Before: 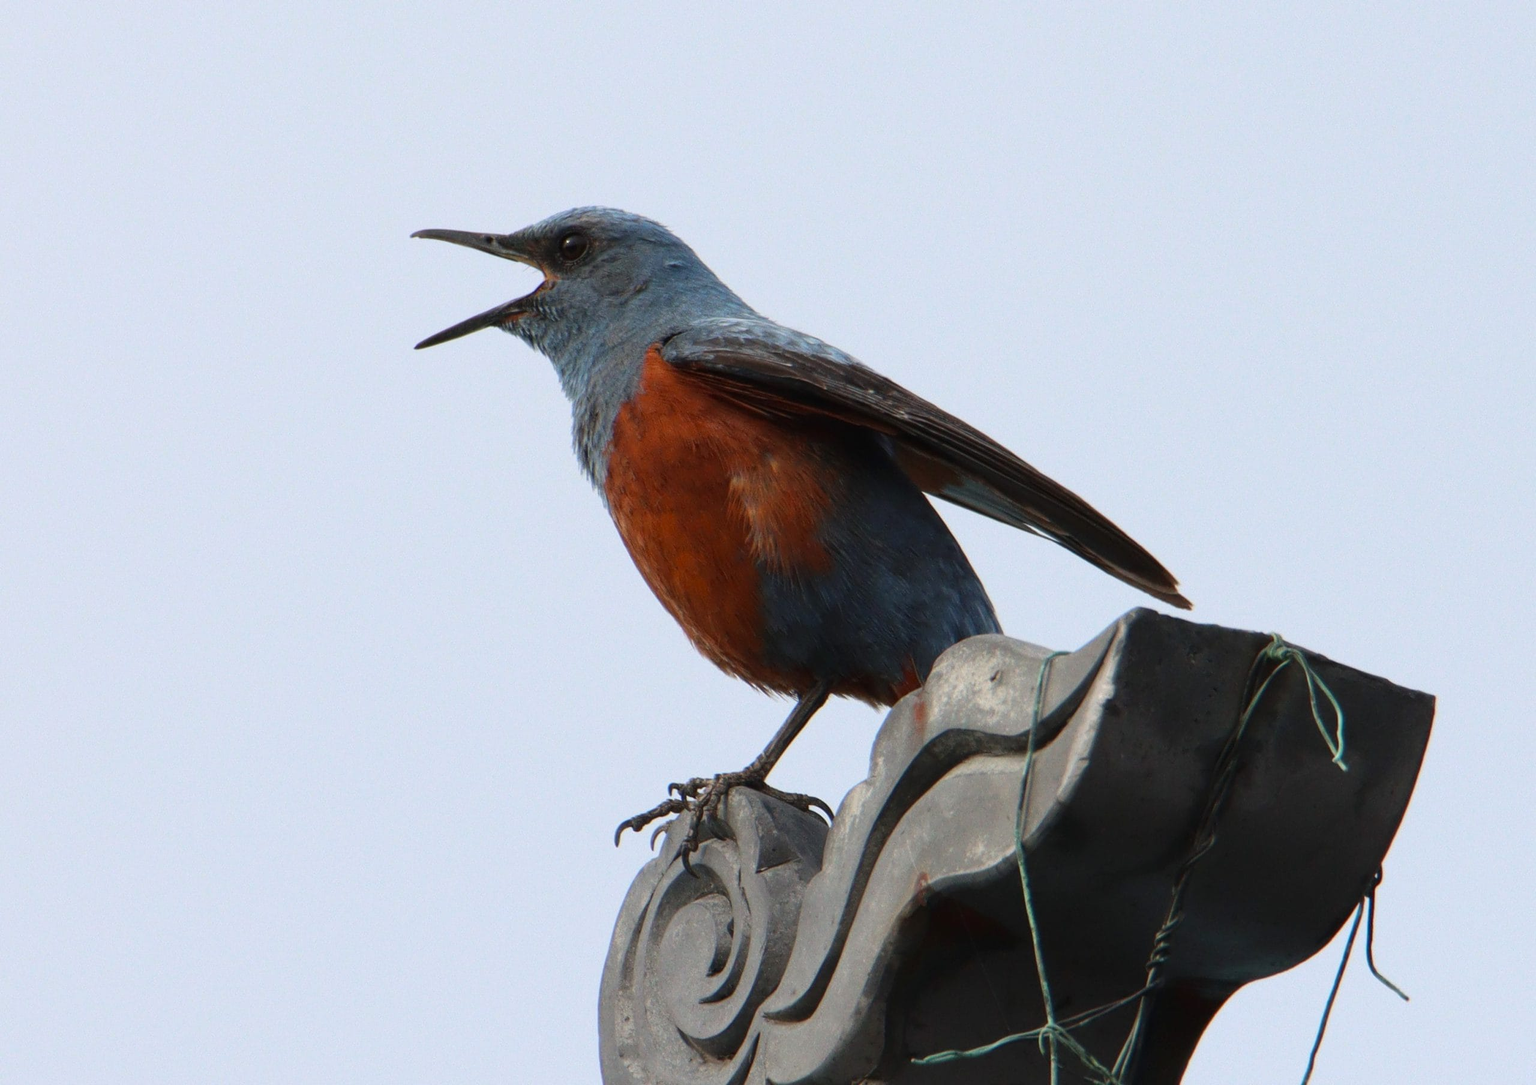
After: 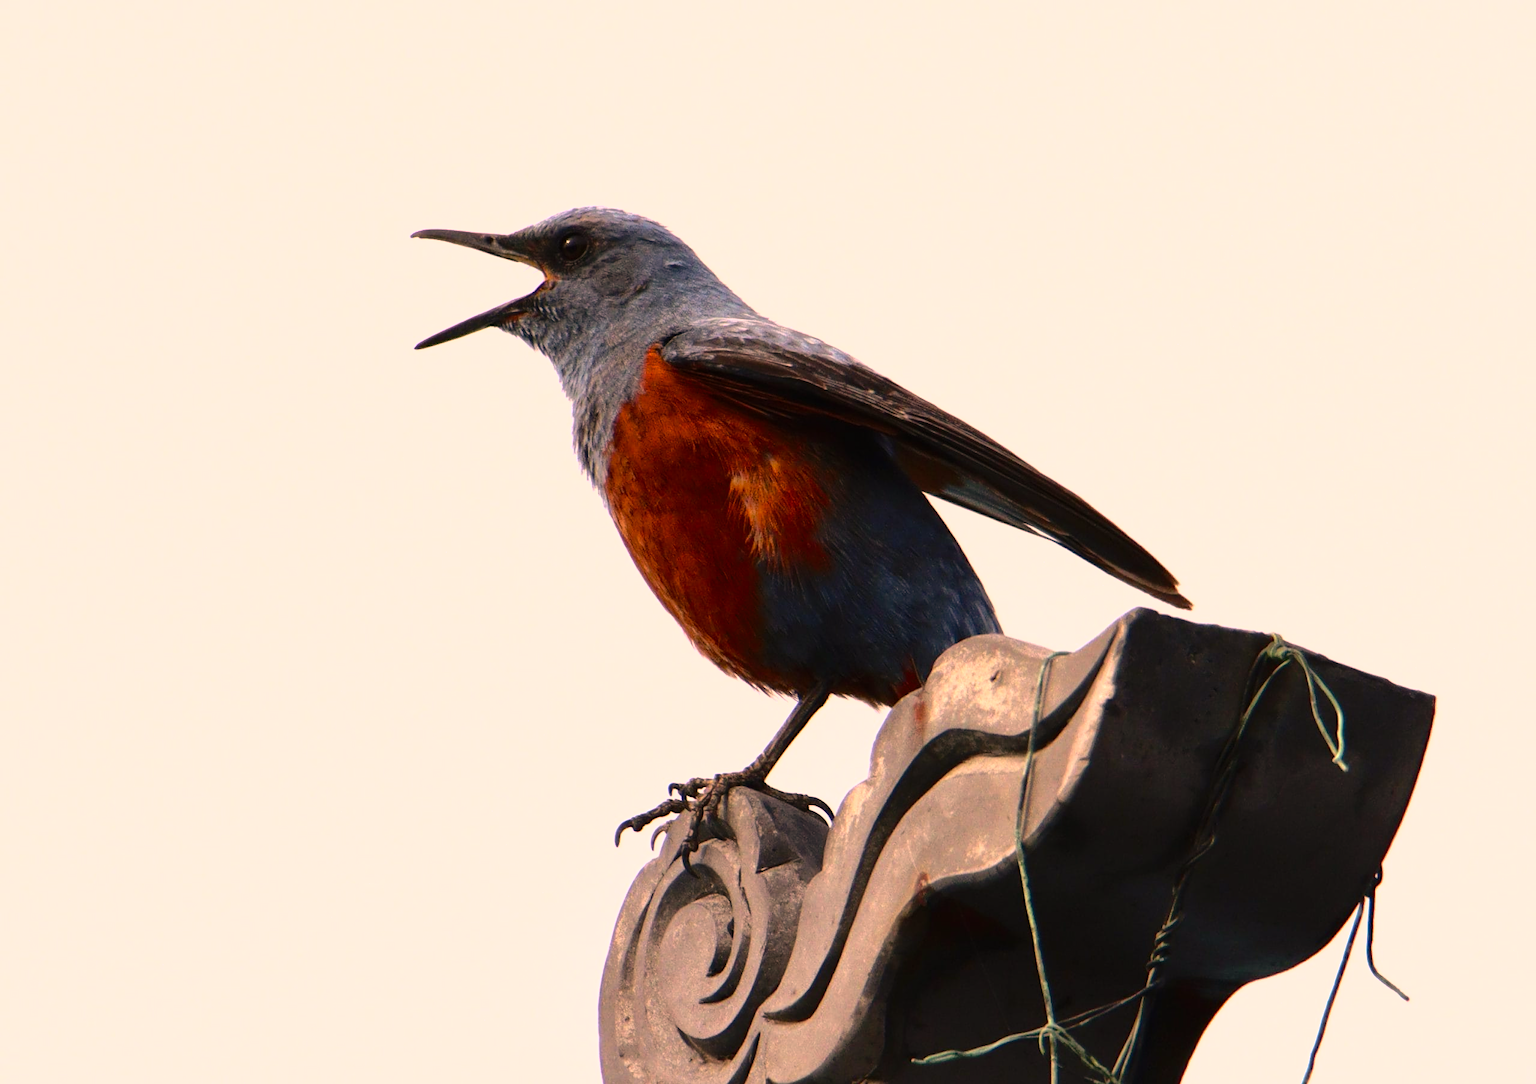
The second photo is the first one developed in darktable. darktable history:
base curve: curves: ch0 [(0, 0) (0.036, 0.025) (0.121, 0.166) (0.206, 0.329) (0.605, 0.79) (1, 1)]
shadows and highlights: on, module defaults
color correction: highlights a* 21.53, highlights b* 21.97
color balance rgb: shadows lift › luminance -19.913%, highlights gain › luminance 6.767%, highlights gain › chroma 0.966%, highlights gain › hue 49.94°, perceptual saturation grading › global saturation 20%, perceptual saturation grading › highlights -25.277%, perceptual saturation grading › shadows 24.033%, perceptual brilliance grading › global brilliance 15.738%, perceptual brilliance grading › shadows -35.319%
